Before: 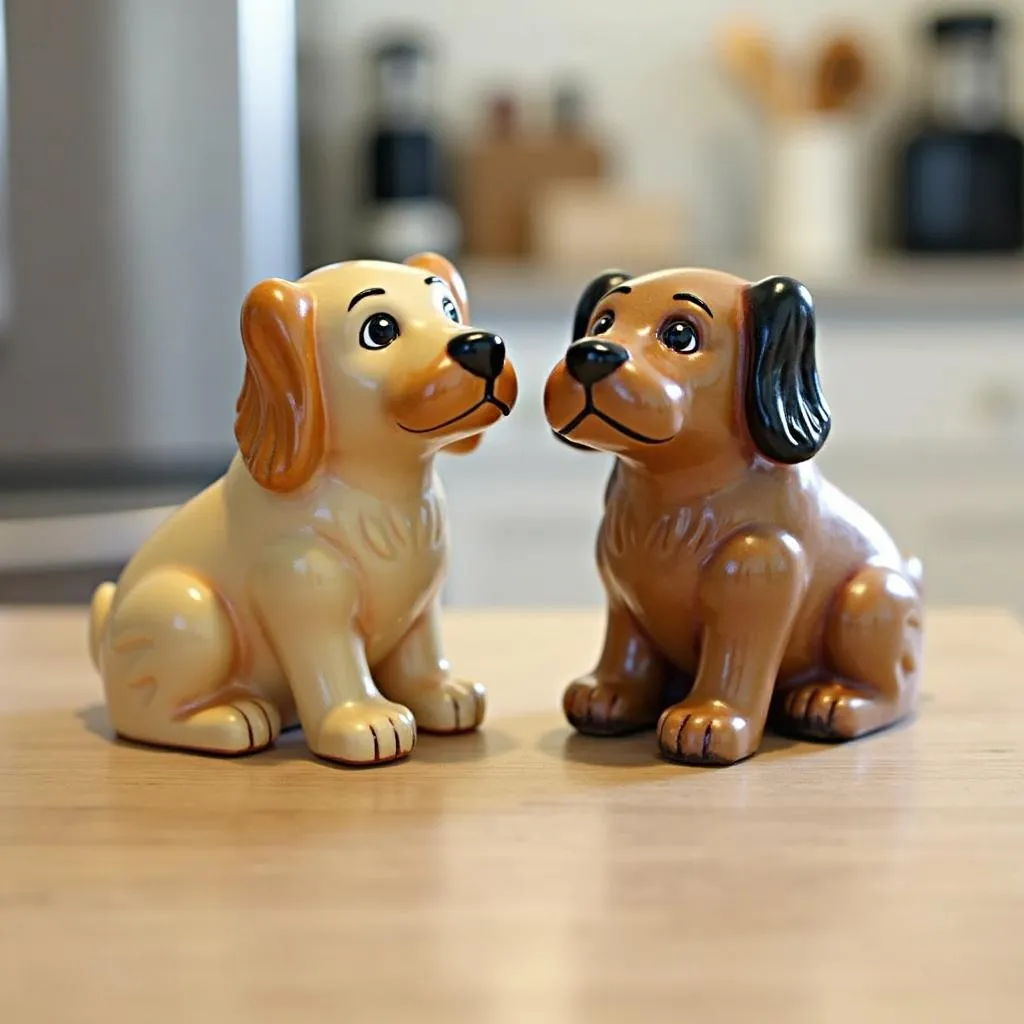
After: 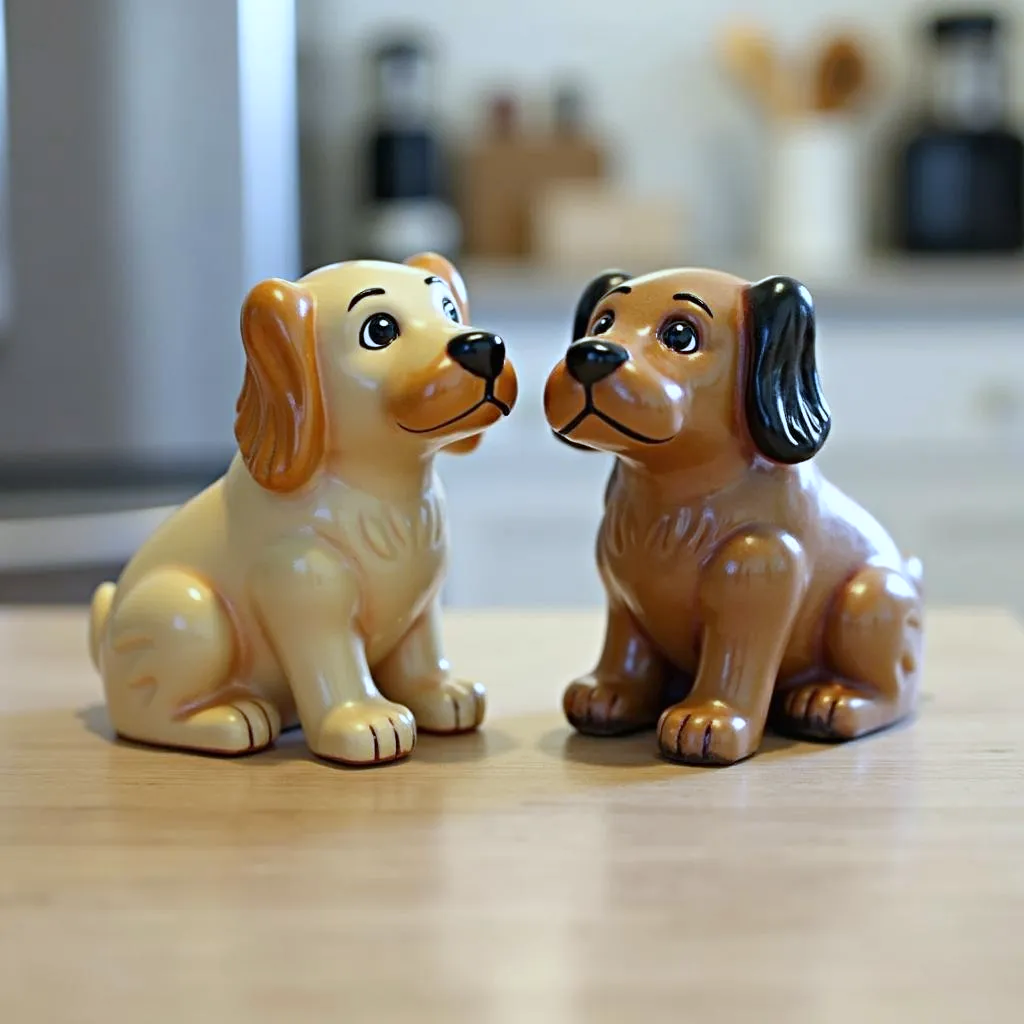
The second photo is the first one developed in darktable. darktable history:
white balance: red 0.924, blue 1.095
exposure: compensate exposure bias true, compensate highlight preservation false
